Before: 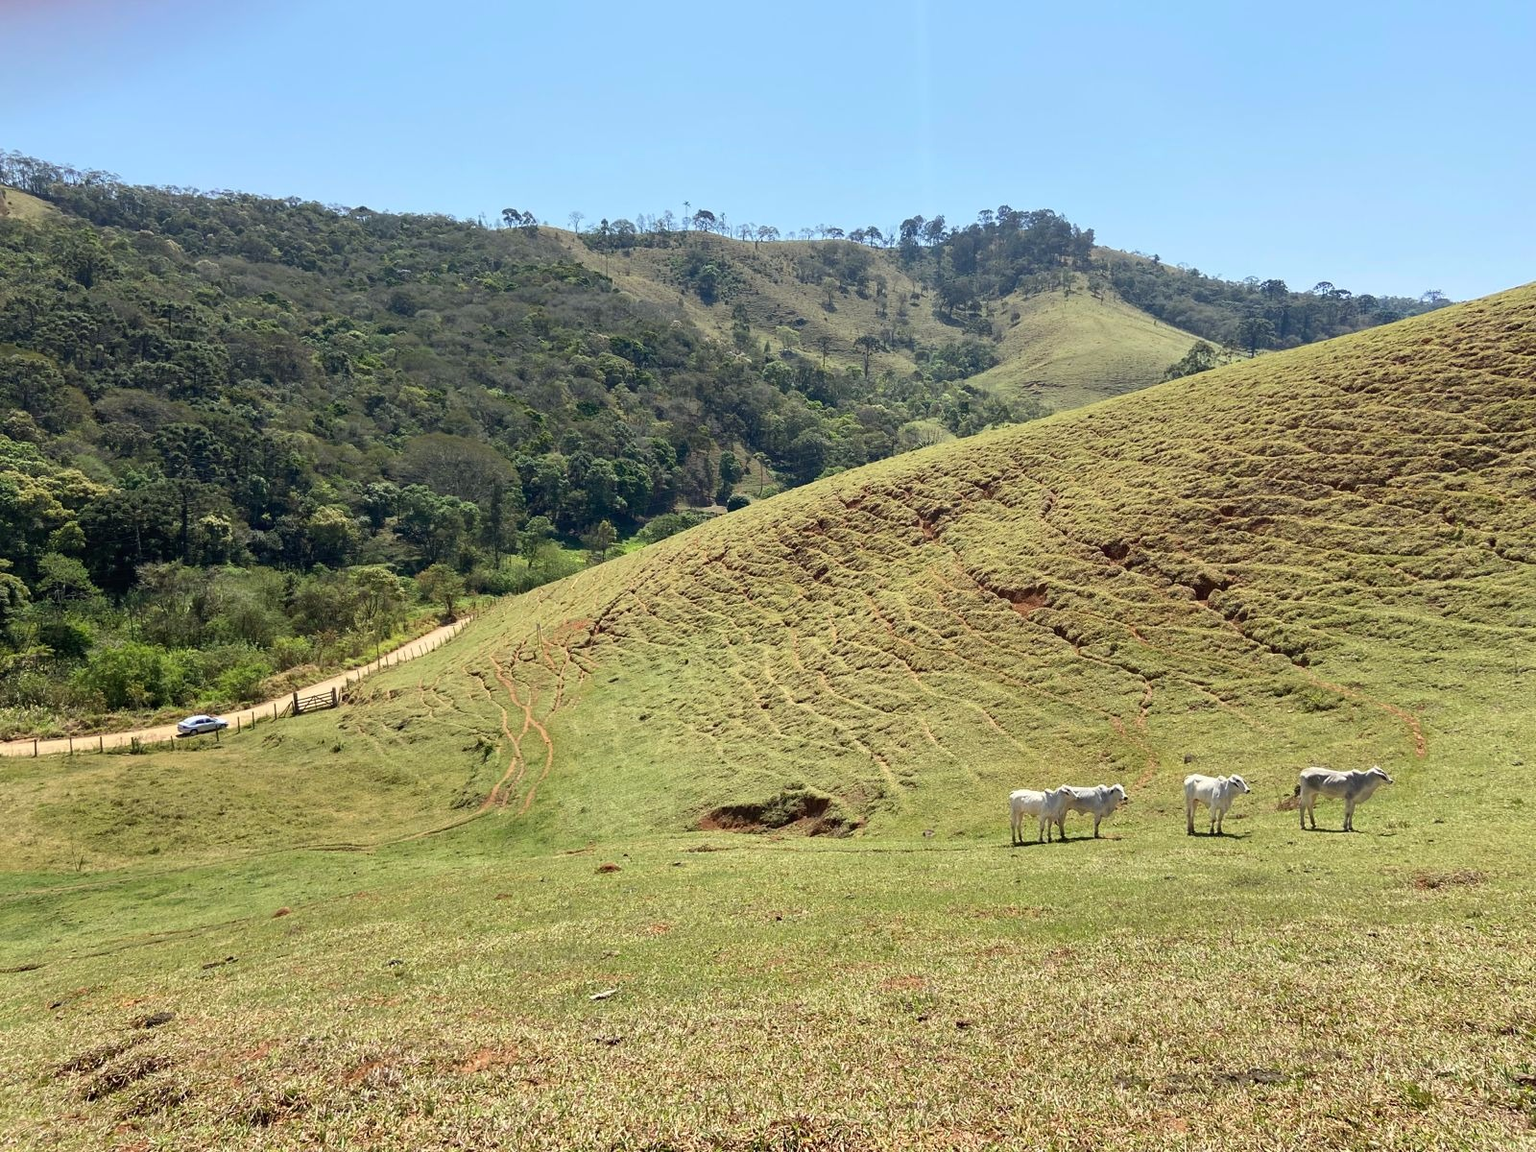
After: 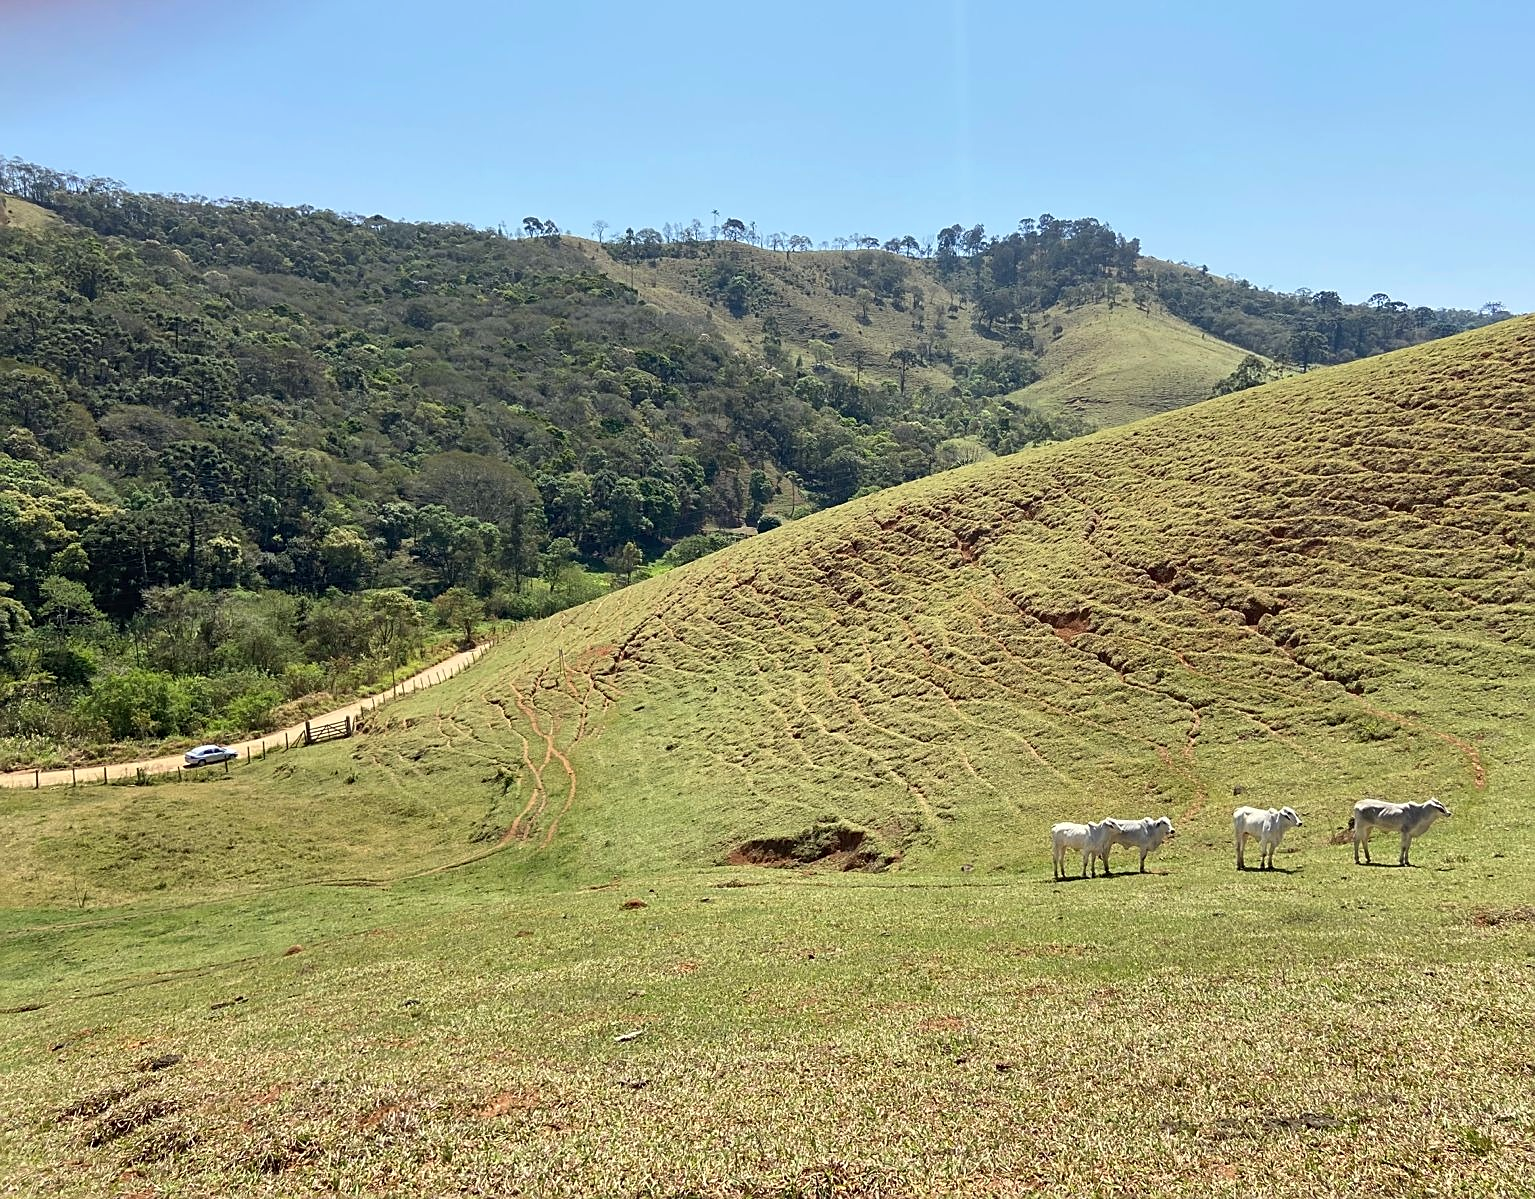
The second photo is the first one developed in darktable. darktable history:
shadows and highlights: shadows 37.55, highlights -28.01, soften with gaussian
crop: right 4.052%, bottom 0.048%
sharpen: on, module defaults
